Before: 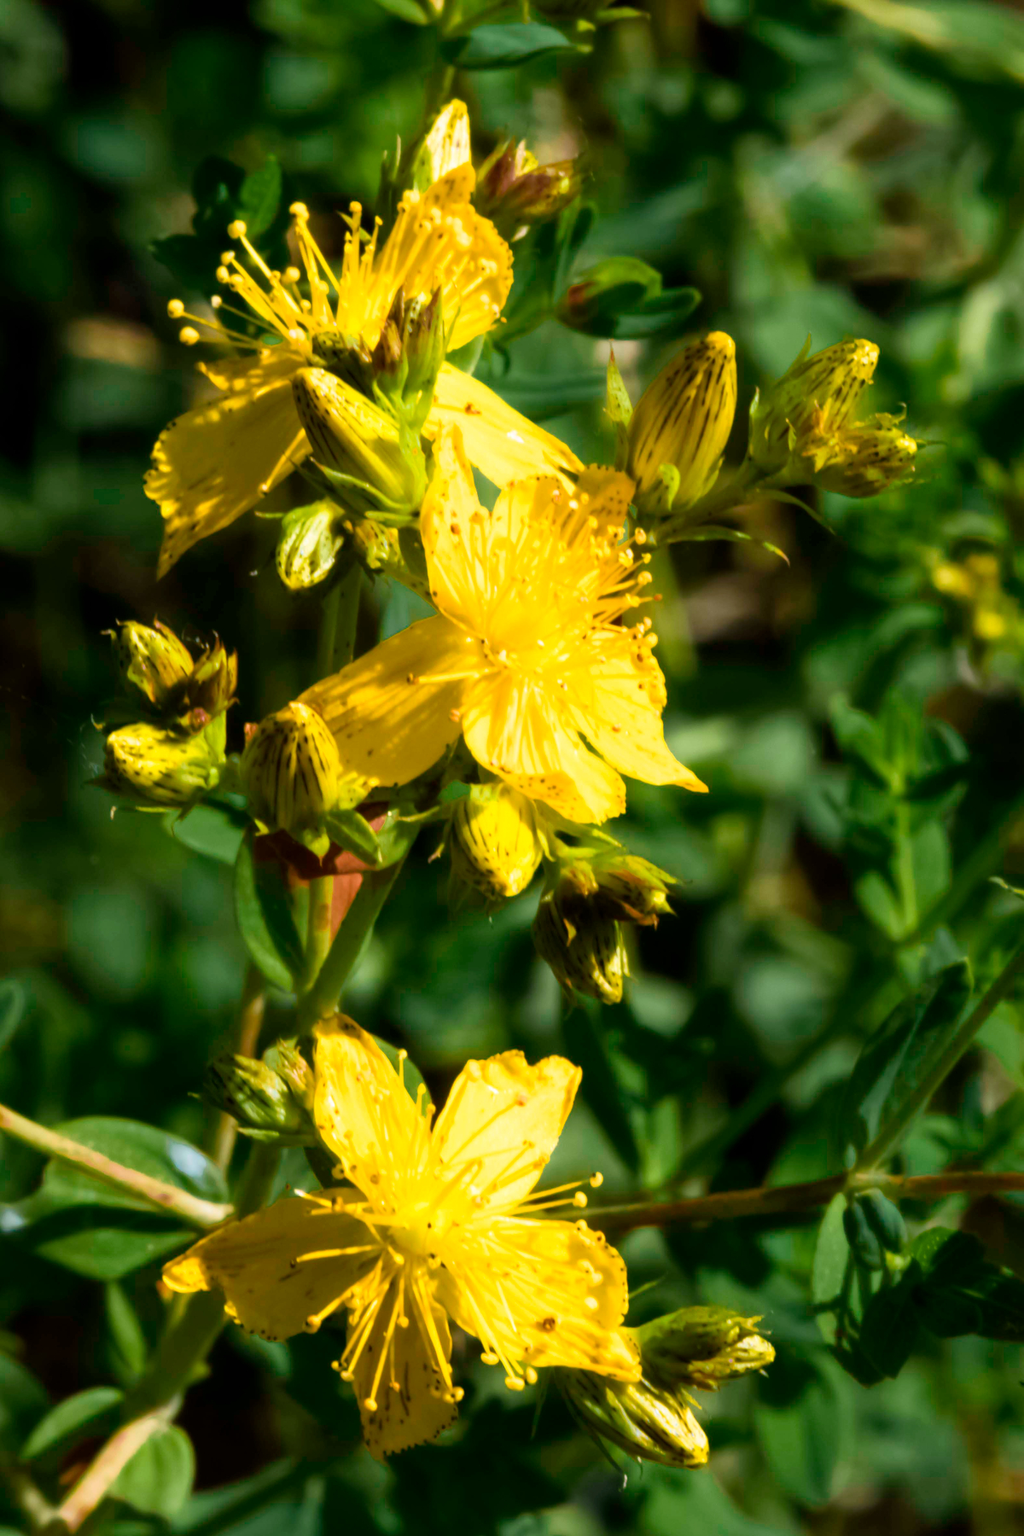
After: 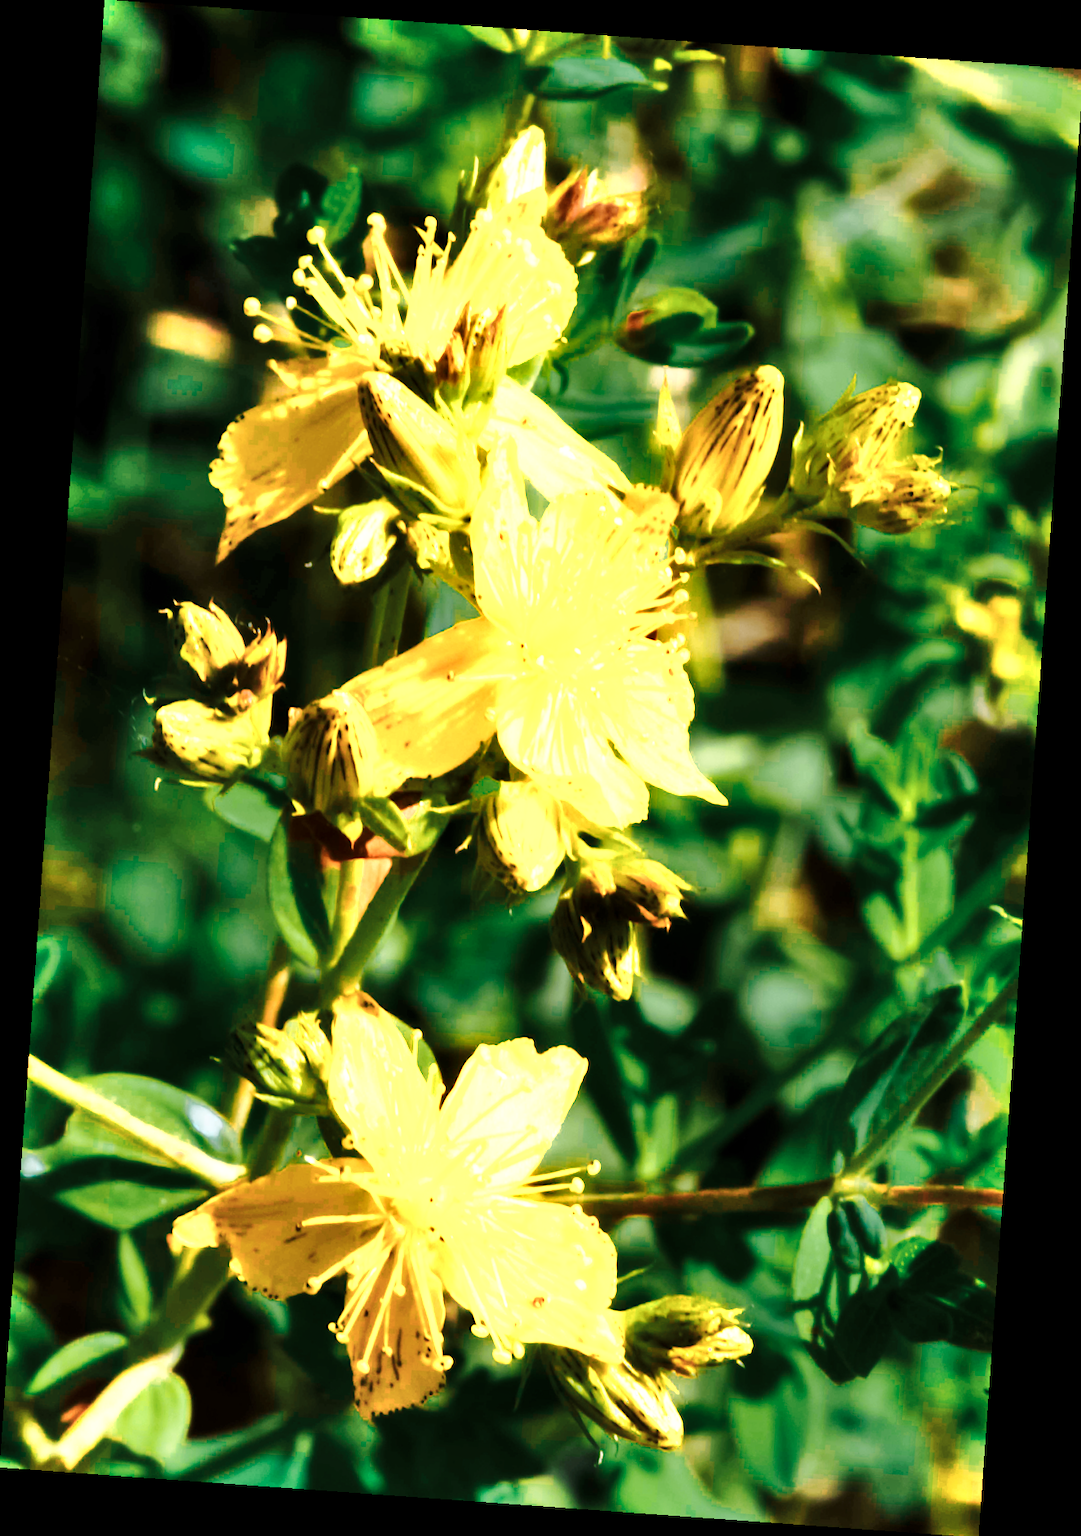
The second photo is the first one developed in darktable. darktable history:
base curve: curves: ch0 [(0, 0) (0.028, 0.03) (0.121, 0.232) (0.46, 0.748) (0.859, 0.968) (1, 1)], preserve colors none
shadows and highlights: soften with gaussian
color zones: curves: ch0 [(0.018, 0.548) (0.197, 0.654) (0.425, 0.447) (0.605, 0.658) (0.732, 0.579)]; ch1 [(0.105, 0.531) (0.224, 0.531) (0.386, 0.39) (0.618, 0.456) (0.732, 0.456) (0.956, 0.421)]; ch2 [(0.039, 0.583) (0.215, 0.465) (0.399, 0.544) (0.465, 0.548) (0.614, 0.447) (0.724, 0.43) (0.882, 0.623) (0.956, 0.632)]
rotate and perspective: rotation 4.1°, automatic cropping off
